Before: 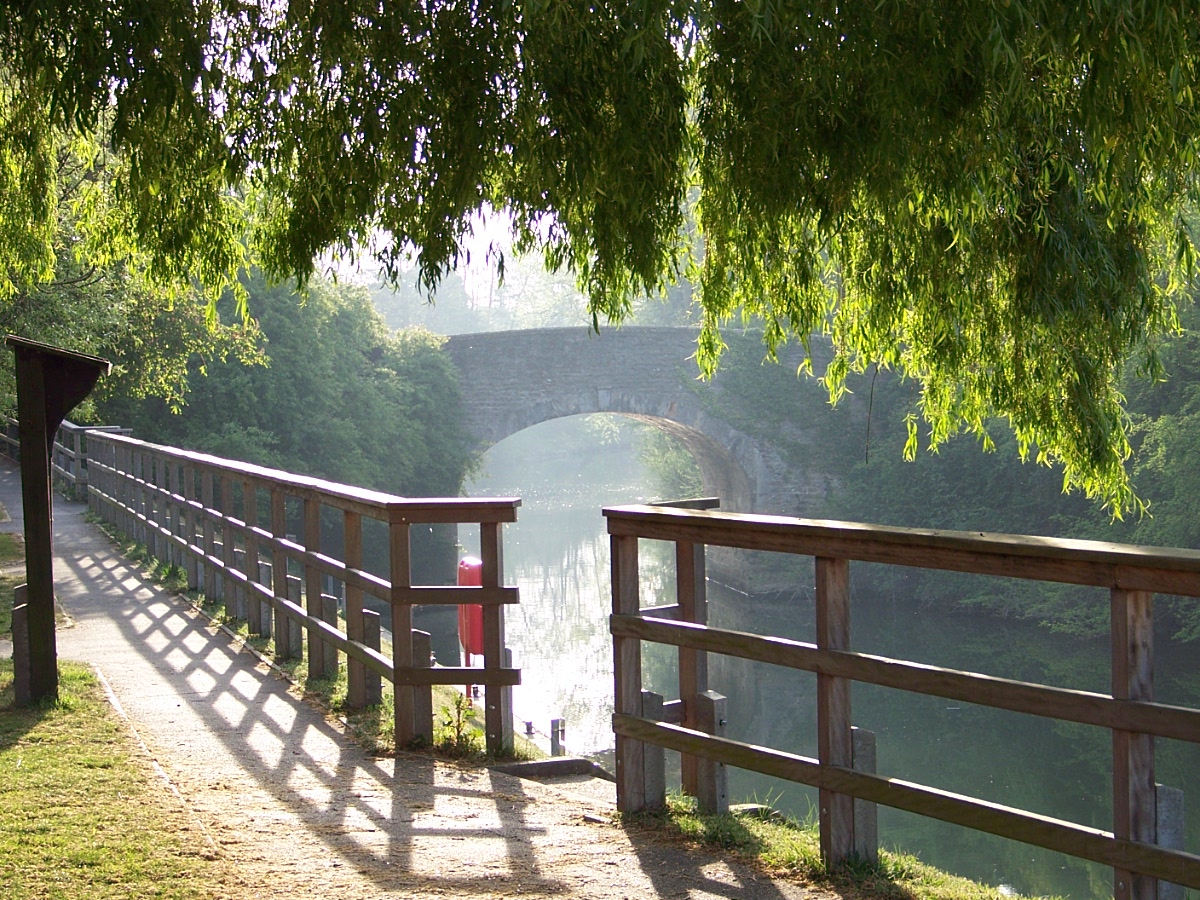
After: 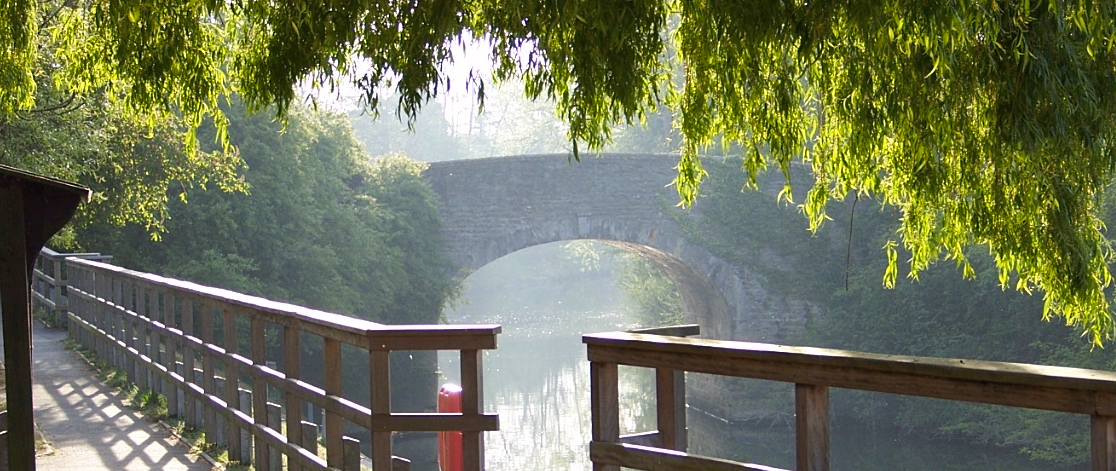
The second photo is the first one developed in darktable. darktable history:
color balance rgb: shadows fall-off 101%, linear chroma grading › mid-tones 7.63%, perceptual saturation grading › mid-tones 11.68%, mask middle-gray fulcrum 22.45%, global vibrance 10.11%, saturation formula JzAzBz (2021)
crop: left 1.744%, top 19.225%, right 5.069%, bottom 28.357%
color contrast: green-magenta contrast 0.81
